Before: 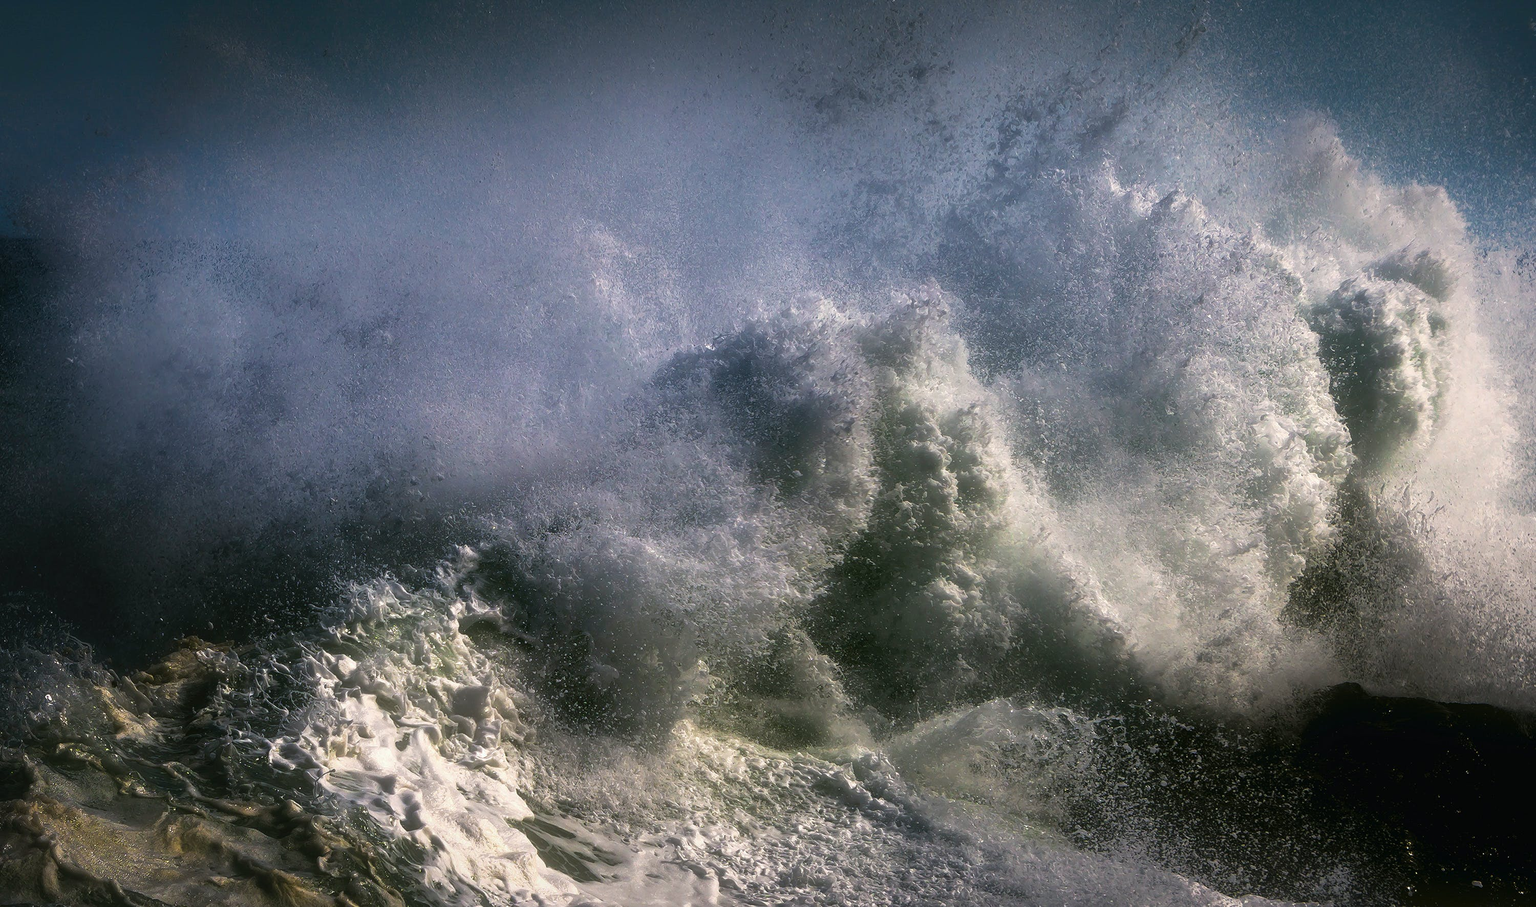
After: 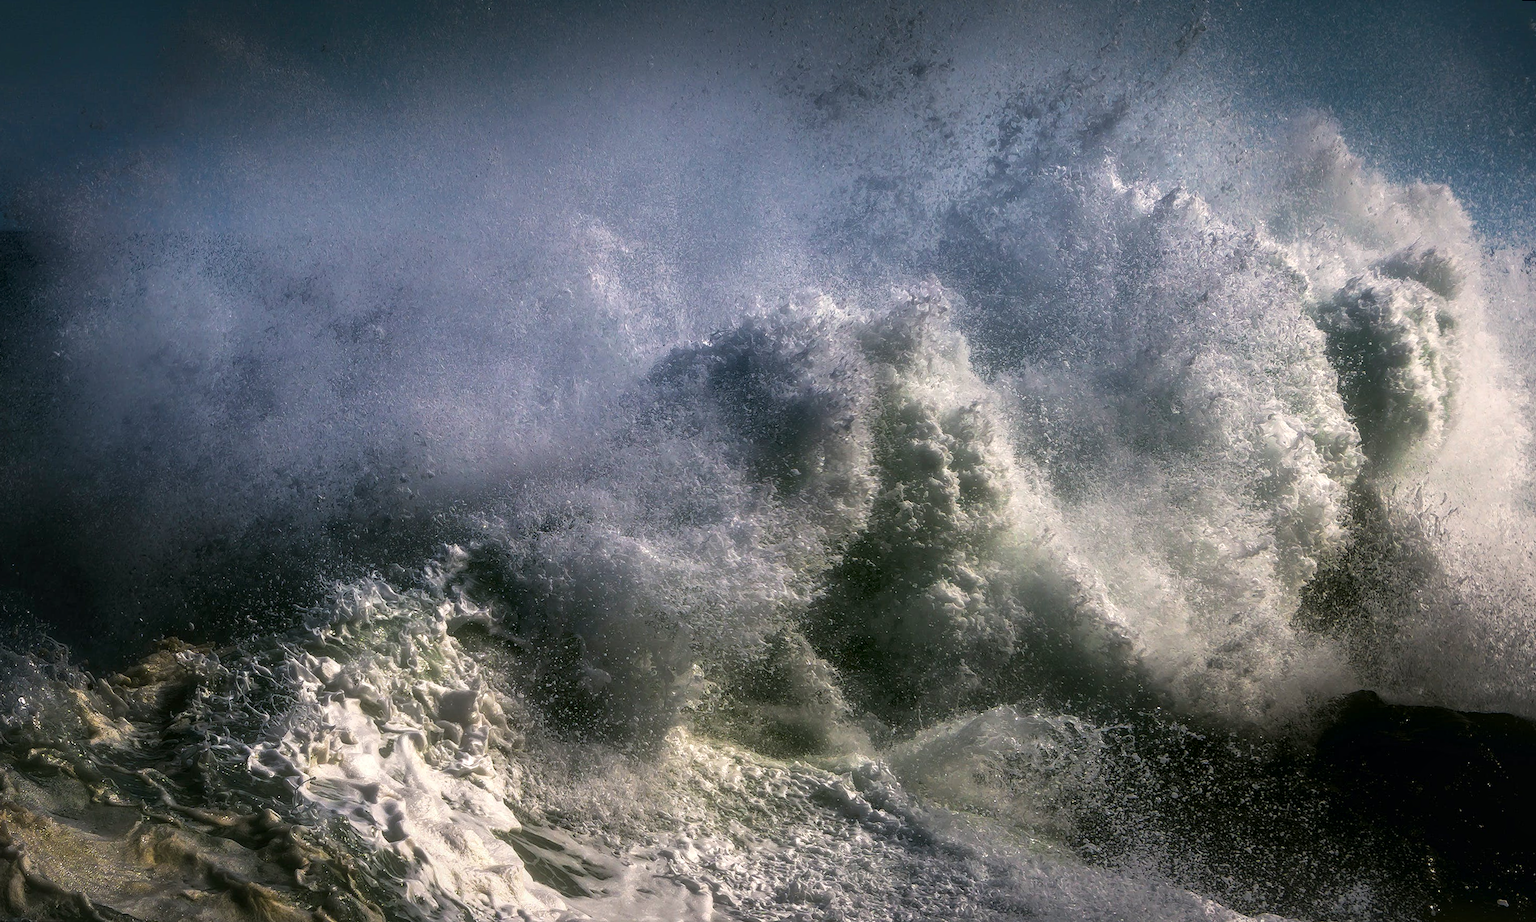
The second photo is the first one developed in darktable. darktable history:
rotate and perspective: rotation 0.226°, lens shift (vertical) -0.042, crop left 0.023, crop right 0.982, crop top 0.006, crop bottom 0.994
local contrast: on, module defaults
